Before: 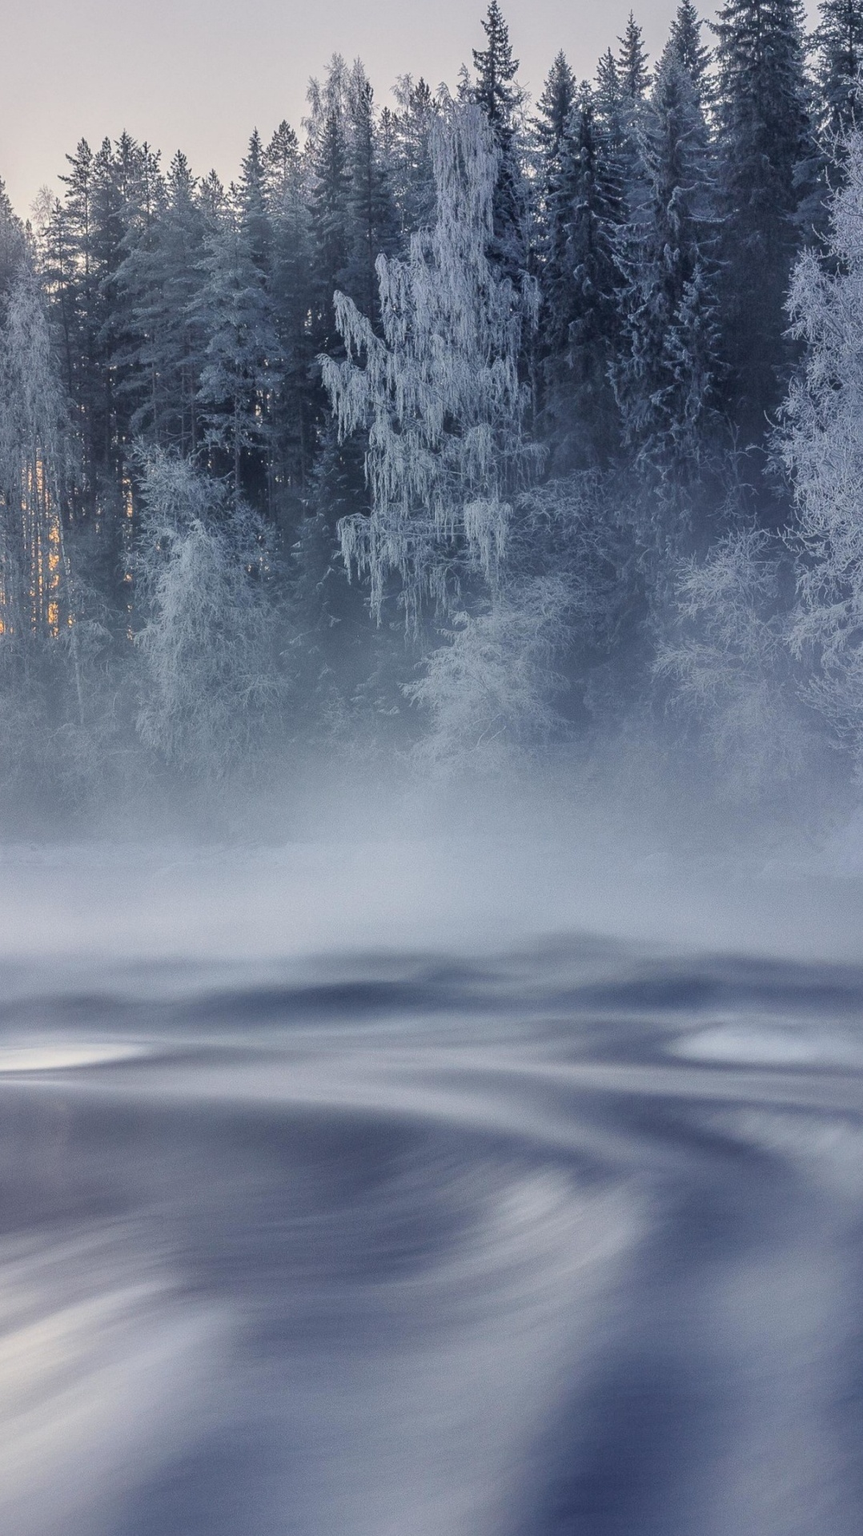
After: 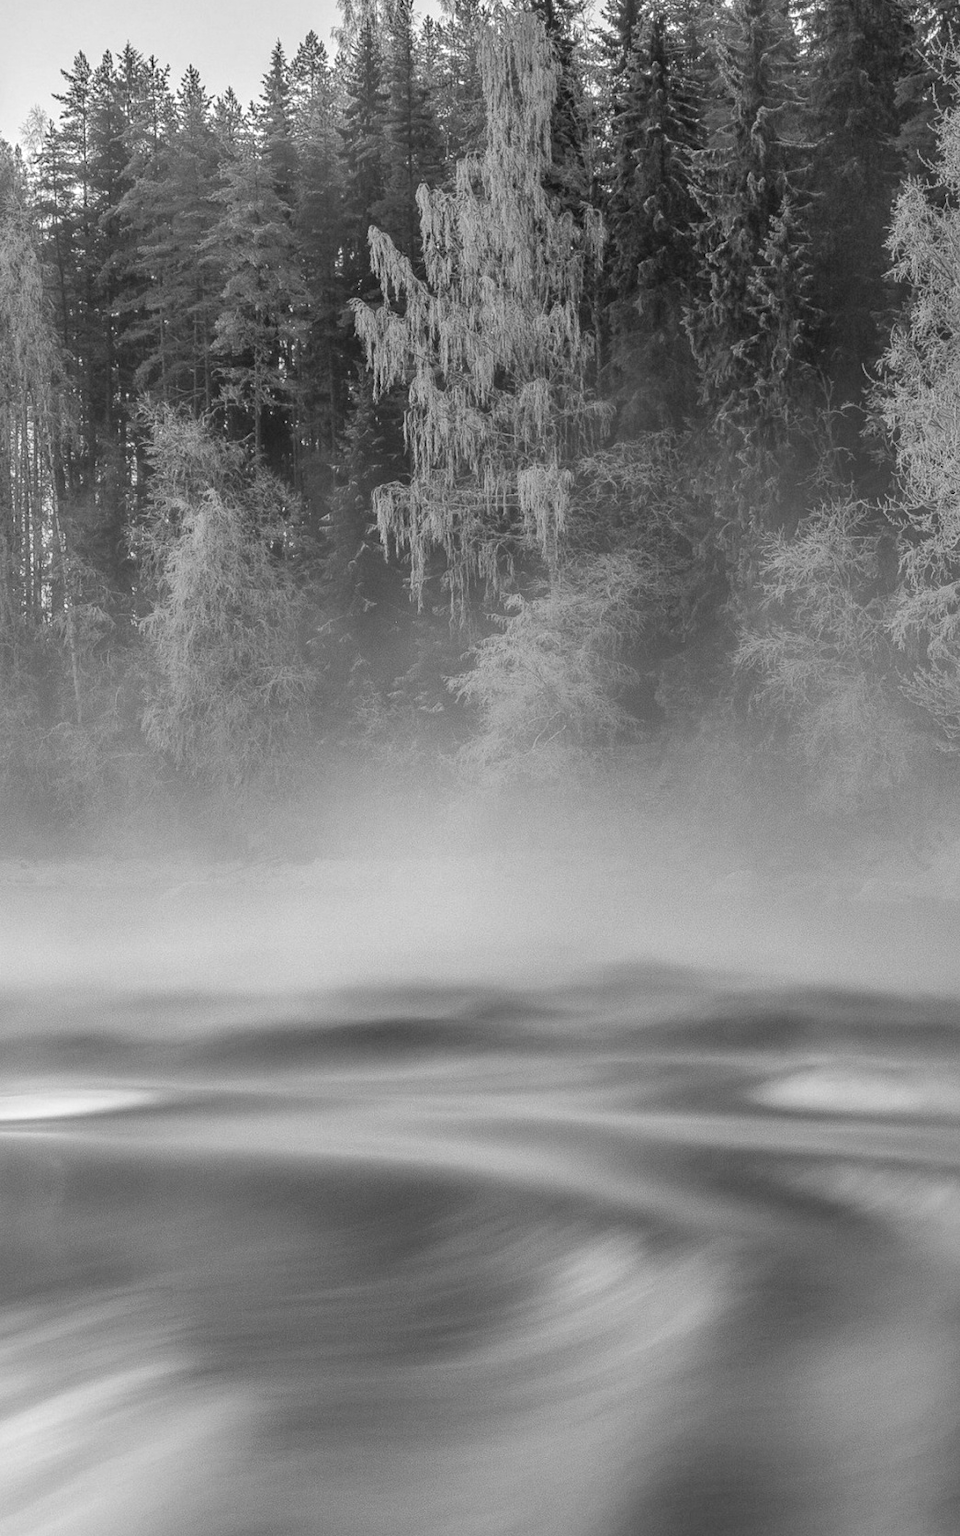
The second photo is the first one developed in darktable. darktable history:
white balance: red 1.004, blue 1.024
crop: left 1.507%, top 6.147%, right 1.379%, bottom 6.637%
monochrome: on, module defaults
color balance: mode lift, gamma, gain (sRGB), lift [0.997, 0.979, 1.021, 1.011], gamma [1, 1.084, 0.916, 0.998], gain [1, 0.87, 1.13, 1.101], contrast 4.55%, contrast fulcrum 38.24%, output saturation 104.09%
tone equalizer: on, module defaults
